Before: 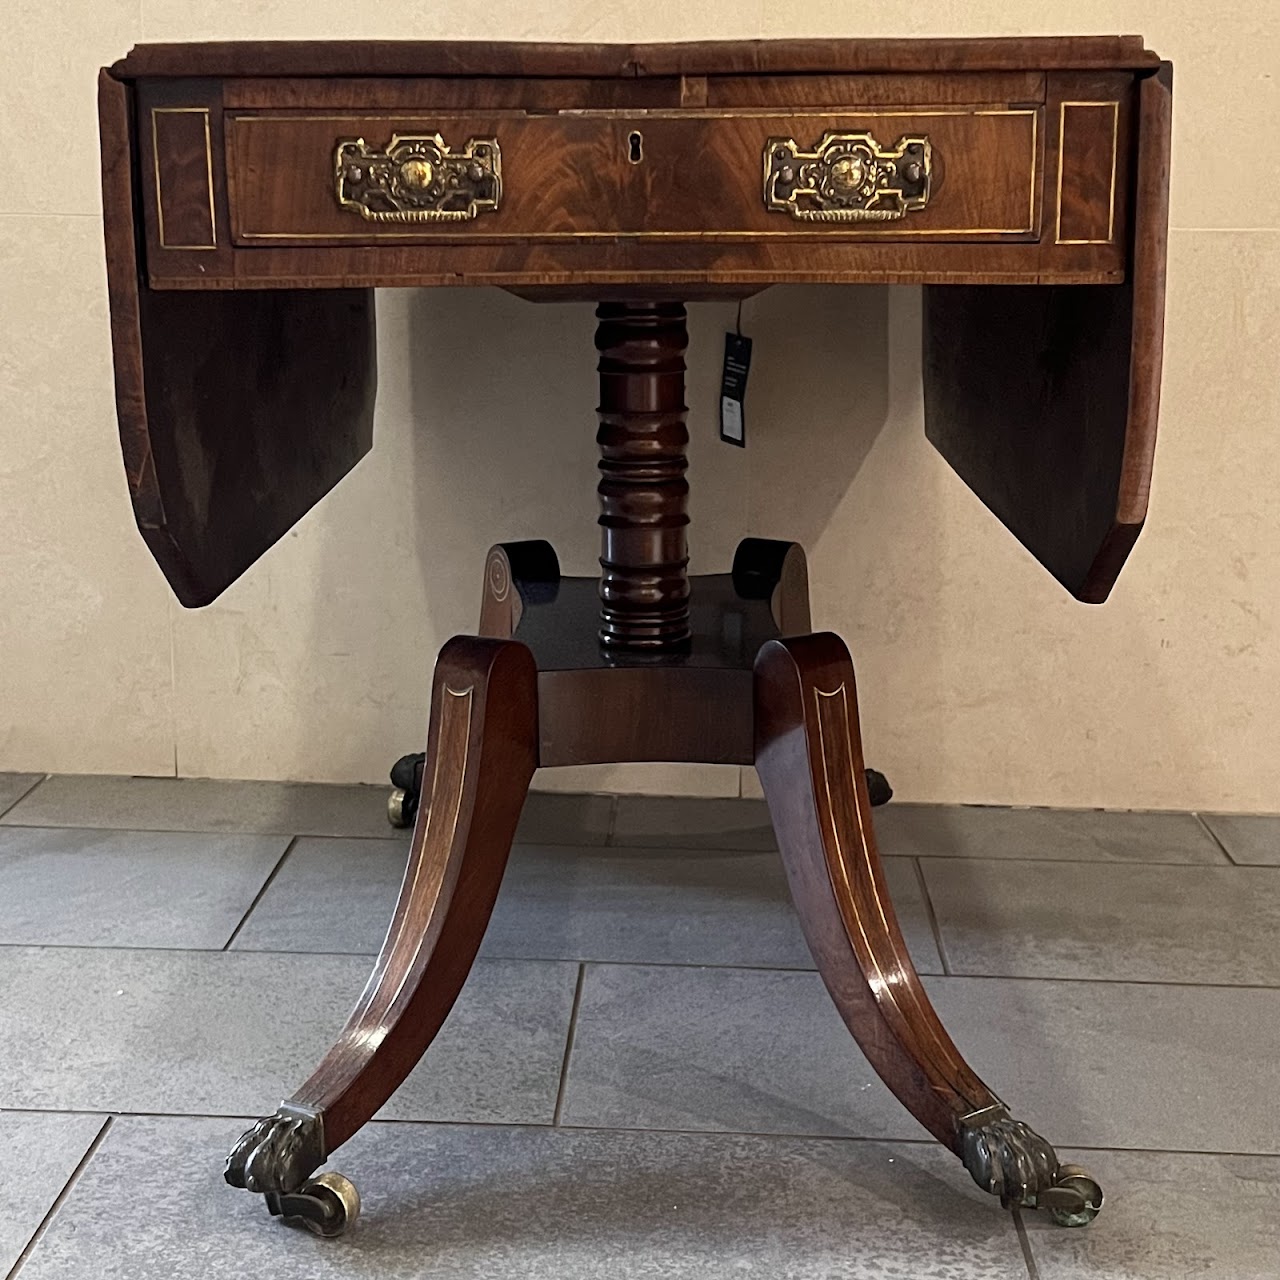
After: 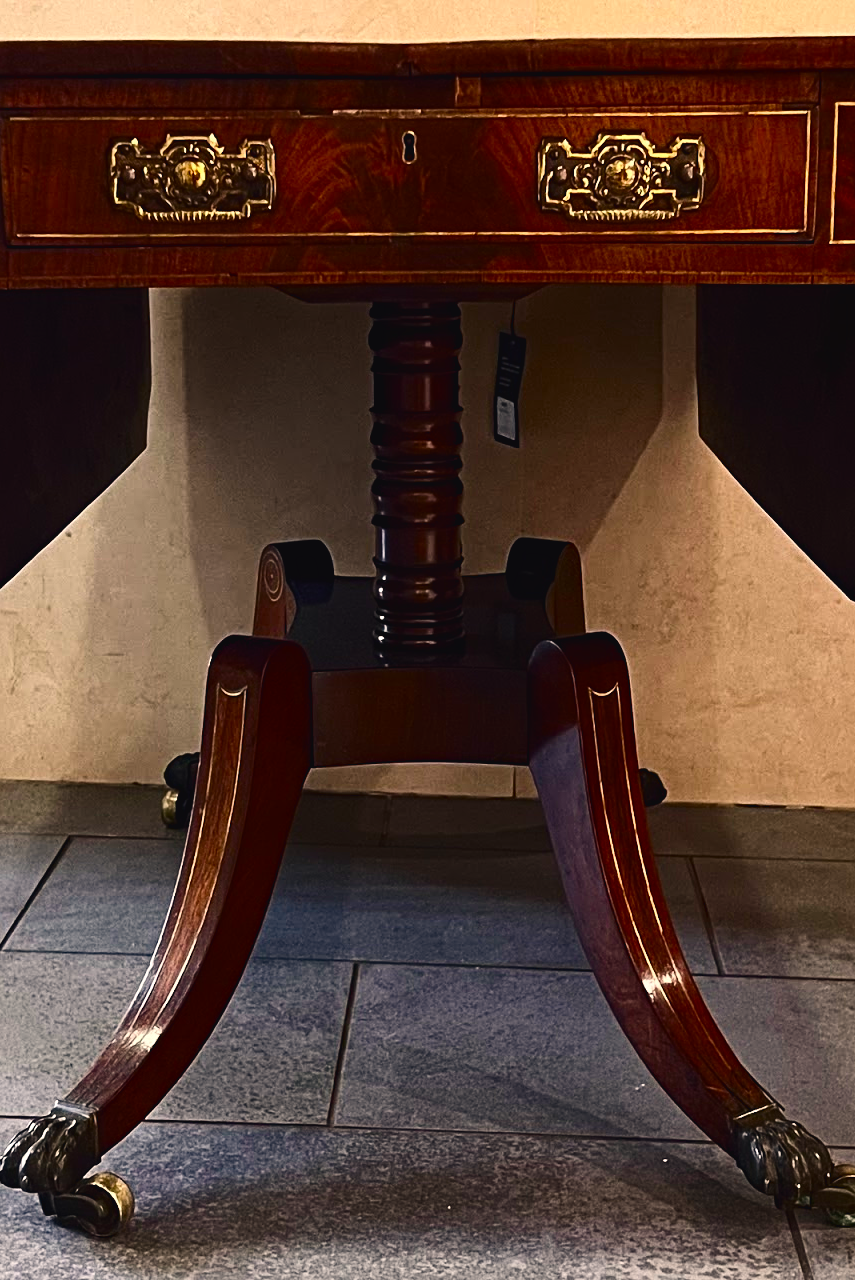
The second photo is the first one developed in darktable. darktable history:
crop and rotate: left 17.732%, right 15.423%
haze removal: compatibility mode true, adaptive false
sharpen: amount 0.2
contrast brightness saturation: contrast 0.24, brightness -0.24, saturation 0.14
color balance rgb: shadows lift › chroma 2%, shadows lift › hue 247.2°, power › chroma 0.3%, power › hue 25.2°, highlights gain › chroma 3%, highlights gain › hue 60°, global offset › luminance 2%, perceptual saturation grading › global saturation 20%, perceptual saturation grading › highlights -20%, perceptual saturation grading › shadows 30%
